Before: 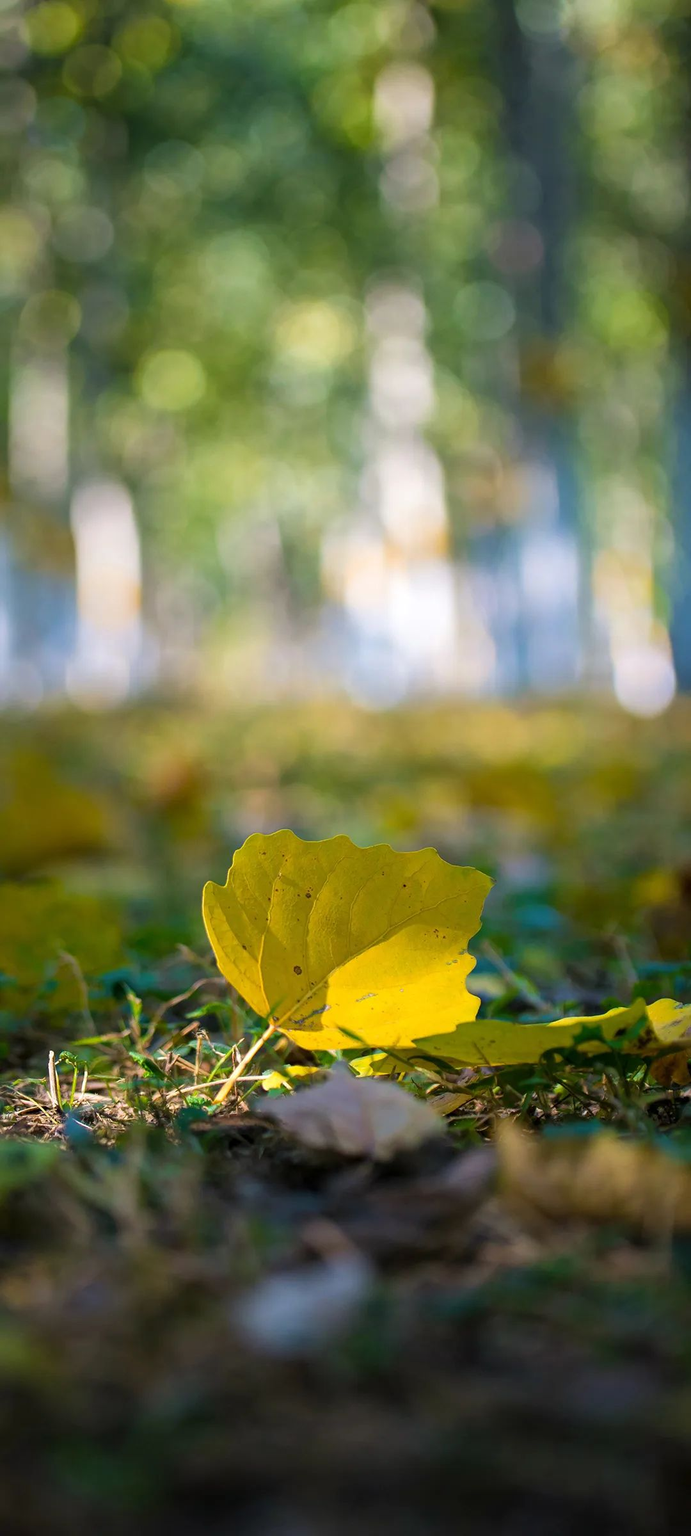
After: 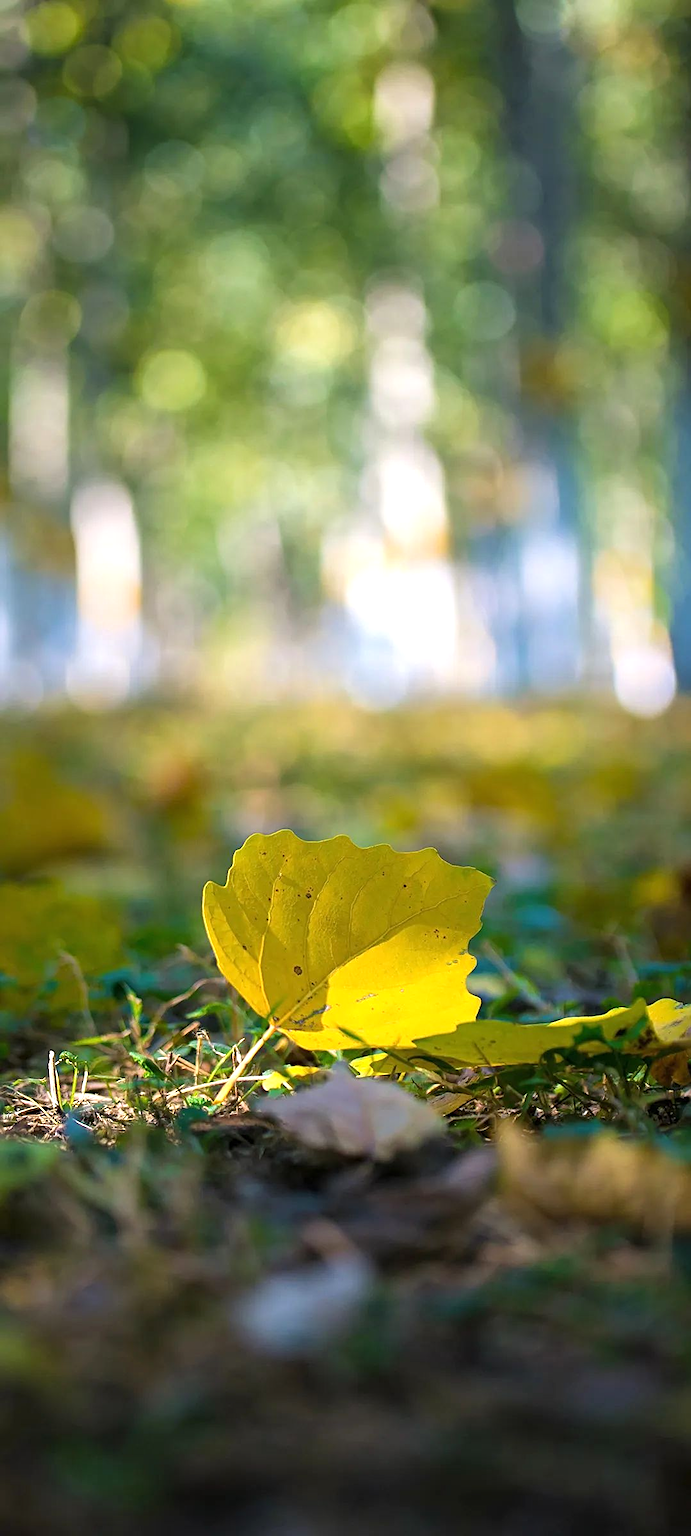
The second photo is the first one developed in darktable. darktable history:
exposure: black level correction 0, exposure 0.399 EV, compensate highlight preservation false
sharpen: on, module defaults
